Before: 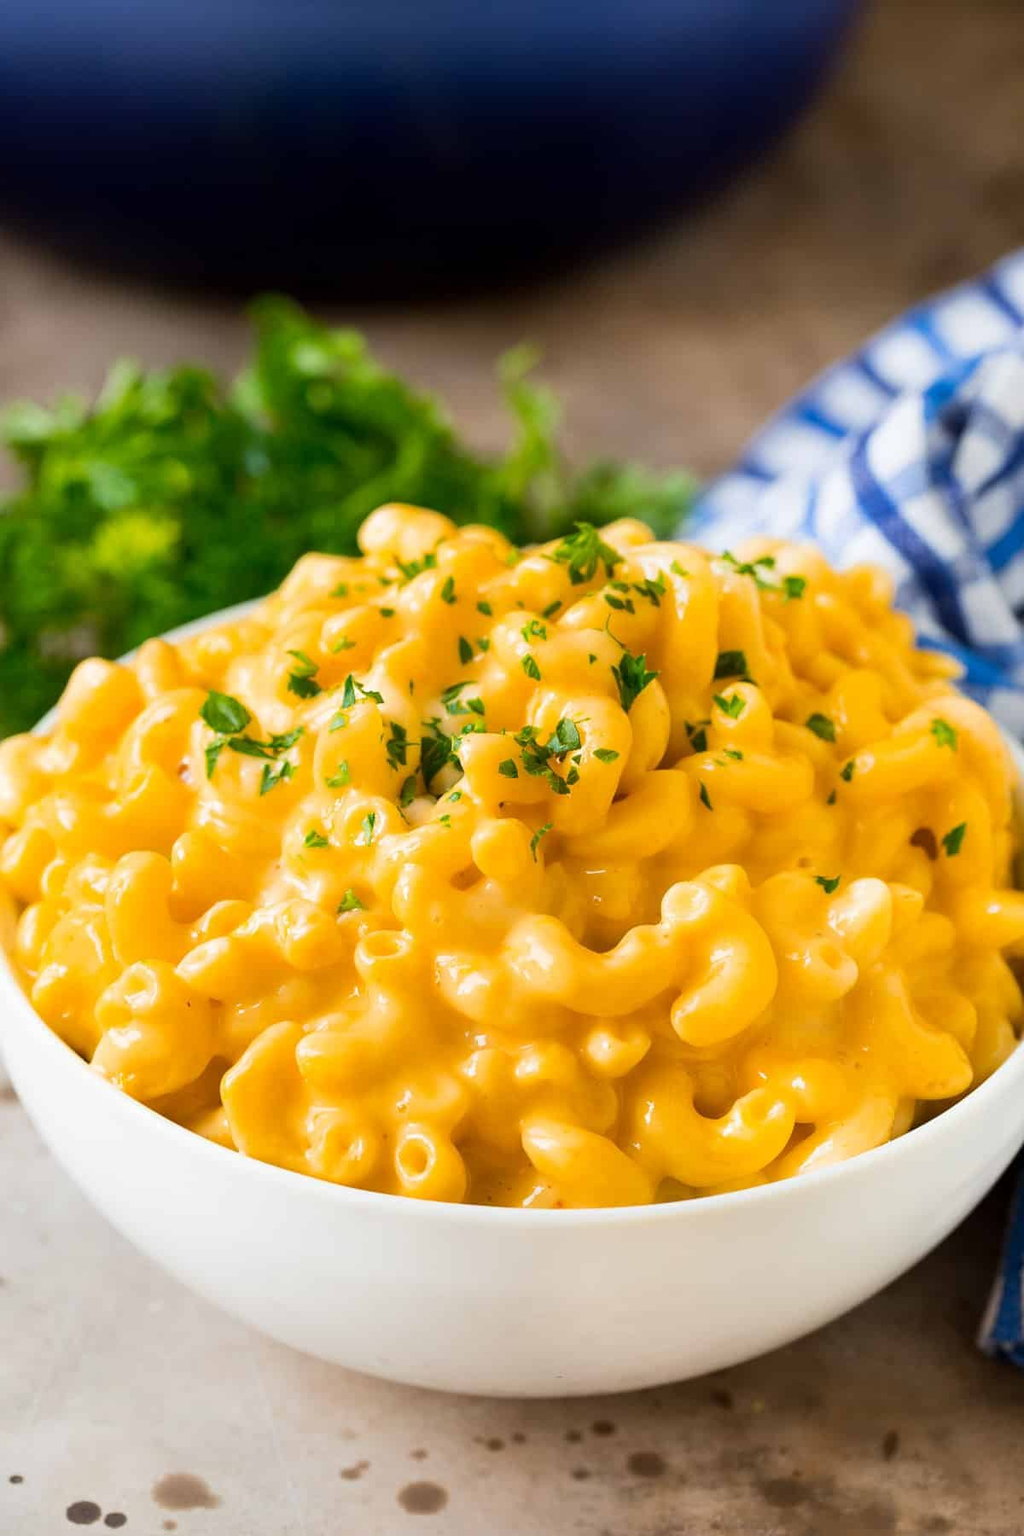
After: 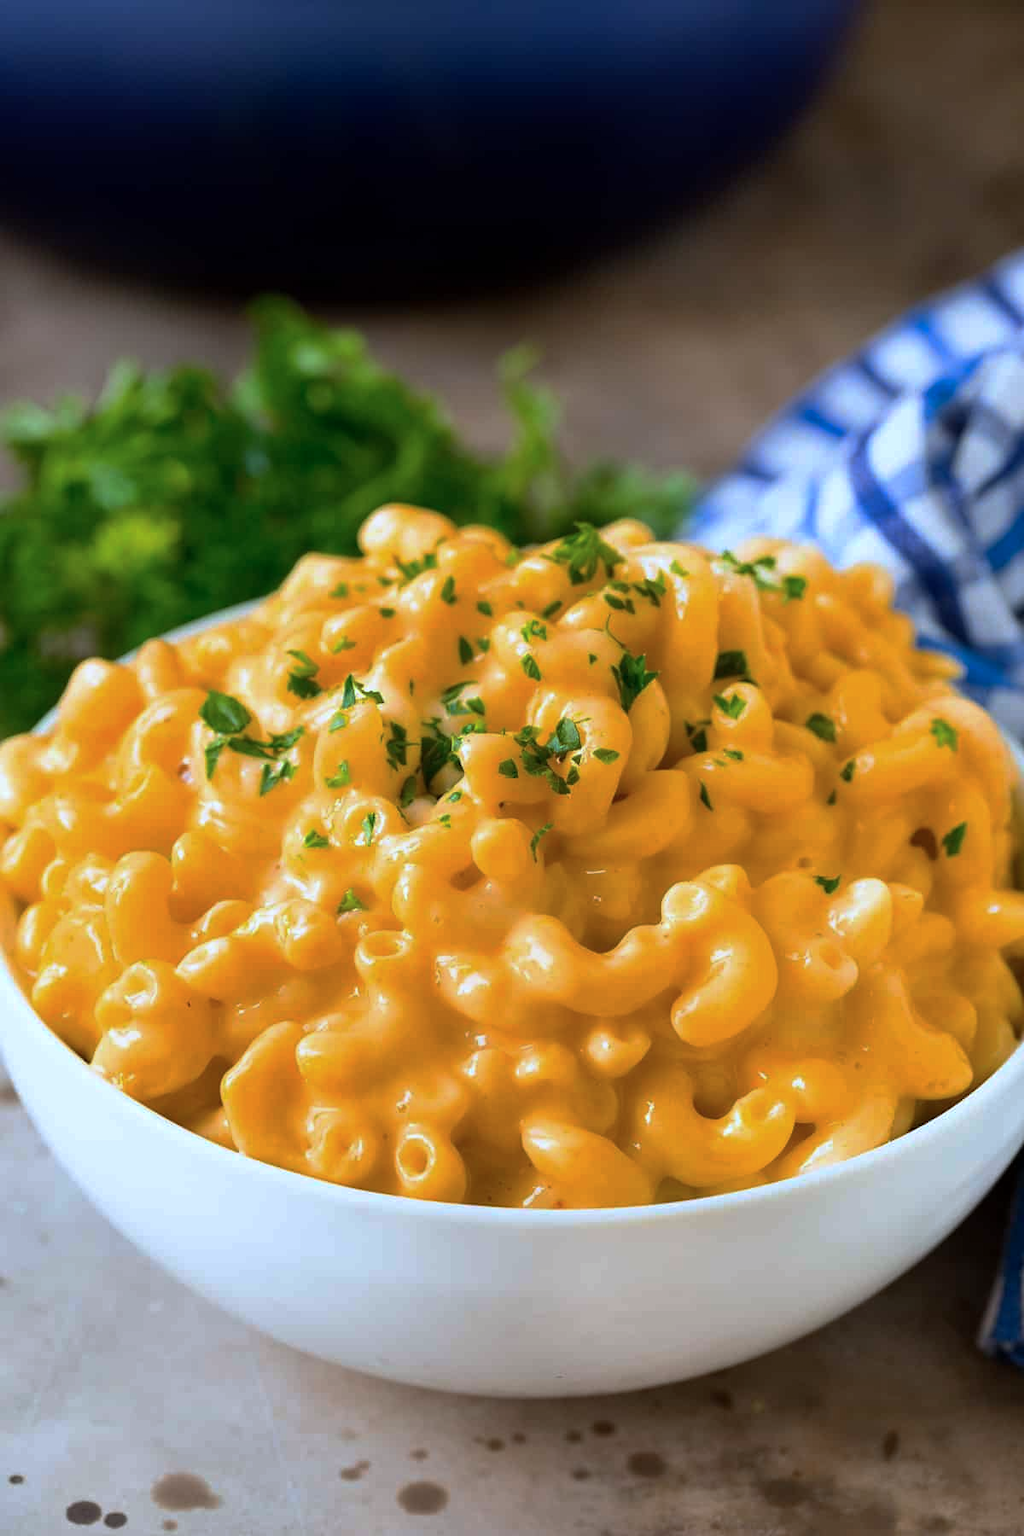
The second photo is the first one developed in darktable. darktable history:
white balance: emerald 1
color calibration: x 0.367, y 0.376, temperature 4372.25 K
base curve: curves: ch0 [(0, 0) (0.595, 0.418) (1, 1)], preserve colors none
